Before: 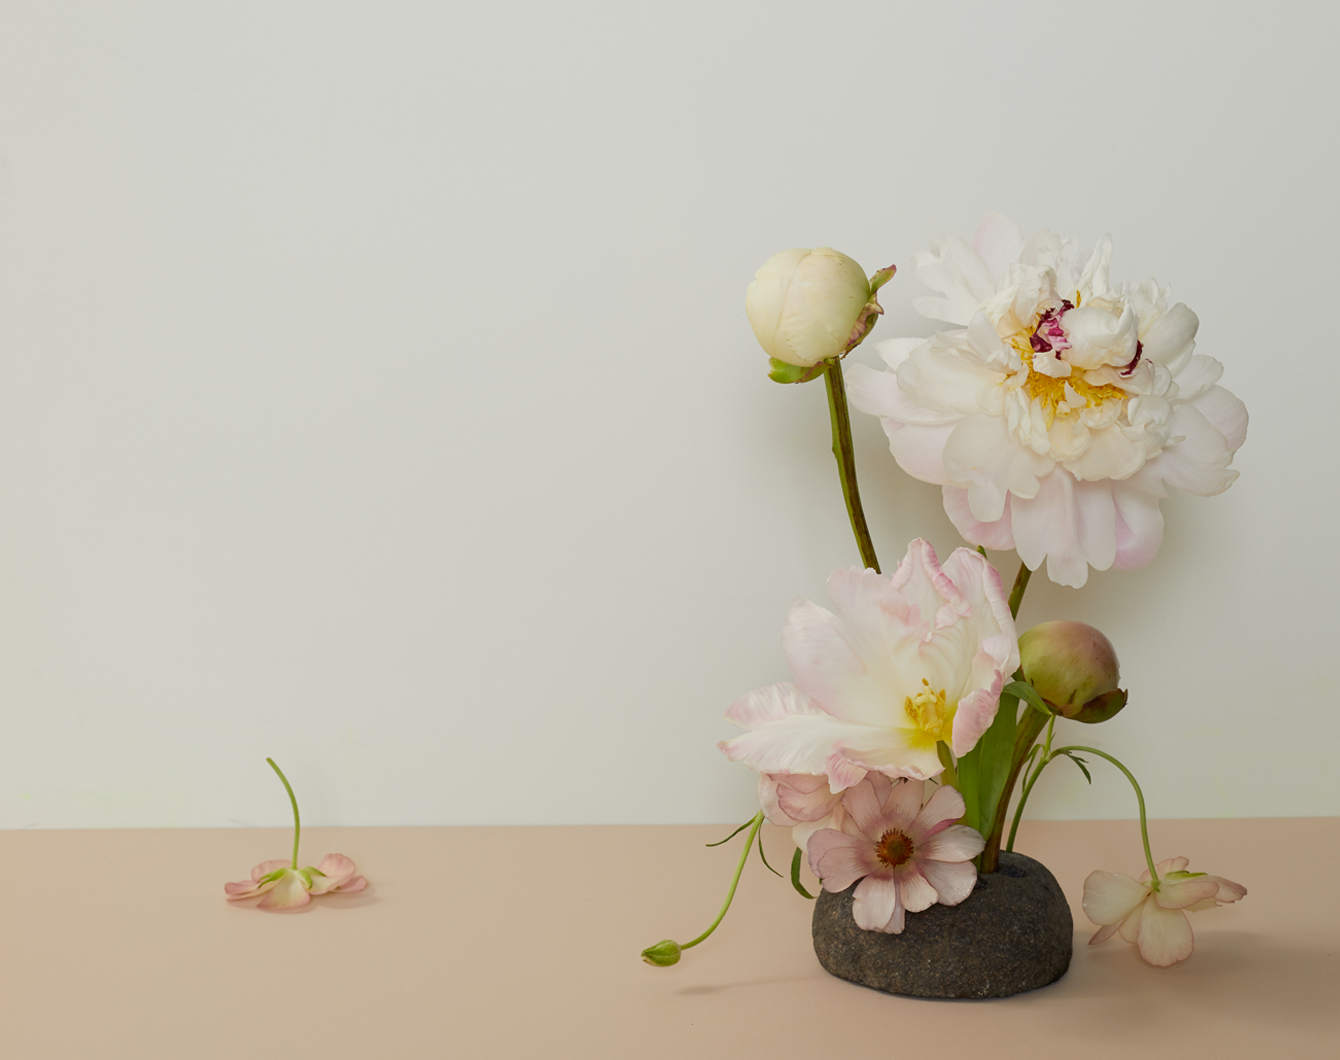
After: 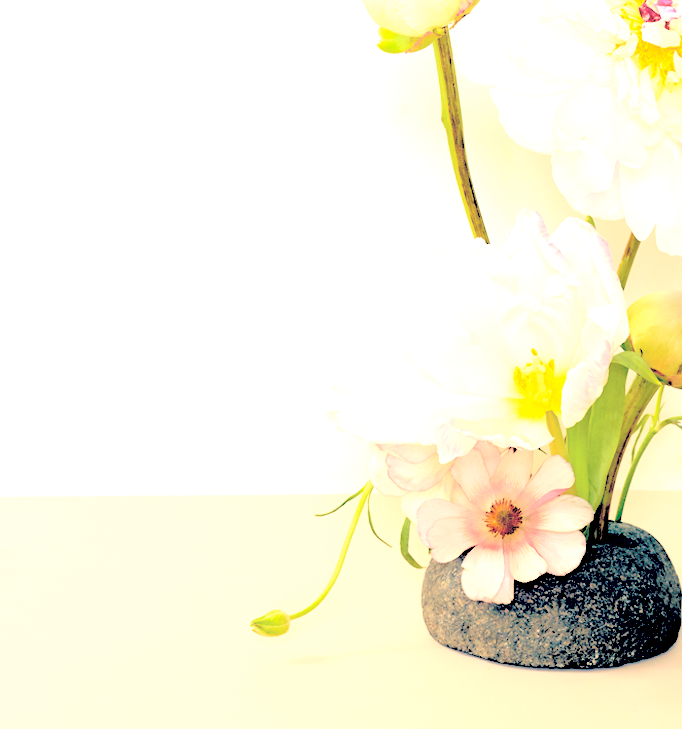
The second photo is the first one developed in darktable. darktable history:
contrast brightness saturation: brightness 1
exposure: black level correction 0, exposure 0.9 EV, compensate highlight preservation false
color balance: lift [0.975, 0.993, 1, 1.015], gamma [1.1, 1, 1, 0.945], gain [1, 1.04, 1, 0.95]
tone equalizer: -8 EV -1.08 EV, -7 EV -1.01 EV, -6 EV -0.867 EV, -5 EV -0.578 EV, -3 EV 0.578 EV, -2 EV 0.867 EV, -1 EV 1.01 EV, +0 EV 1.08 EV, edges refinement/feathering 500, mask exposure compensation -1.57 EV, preserve details no
vibrance: on, module defaults
crop and rotate: left 29.237%, top 31.152%, right 19.807%
velvia: on, module defaults
